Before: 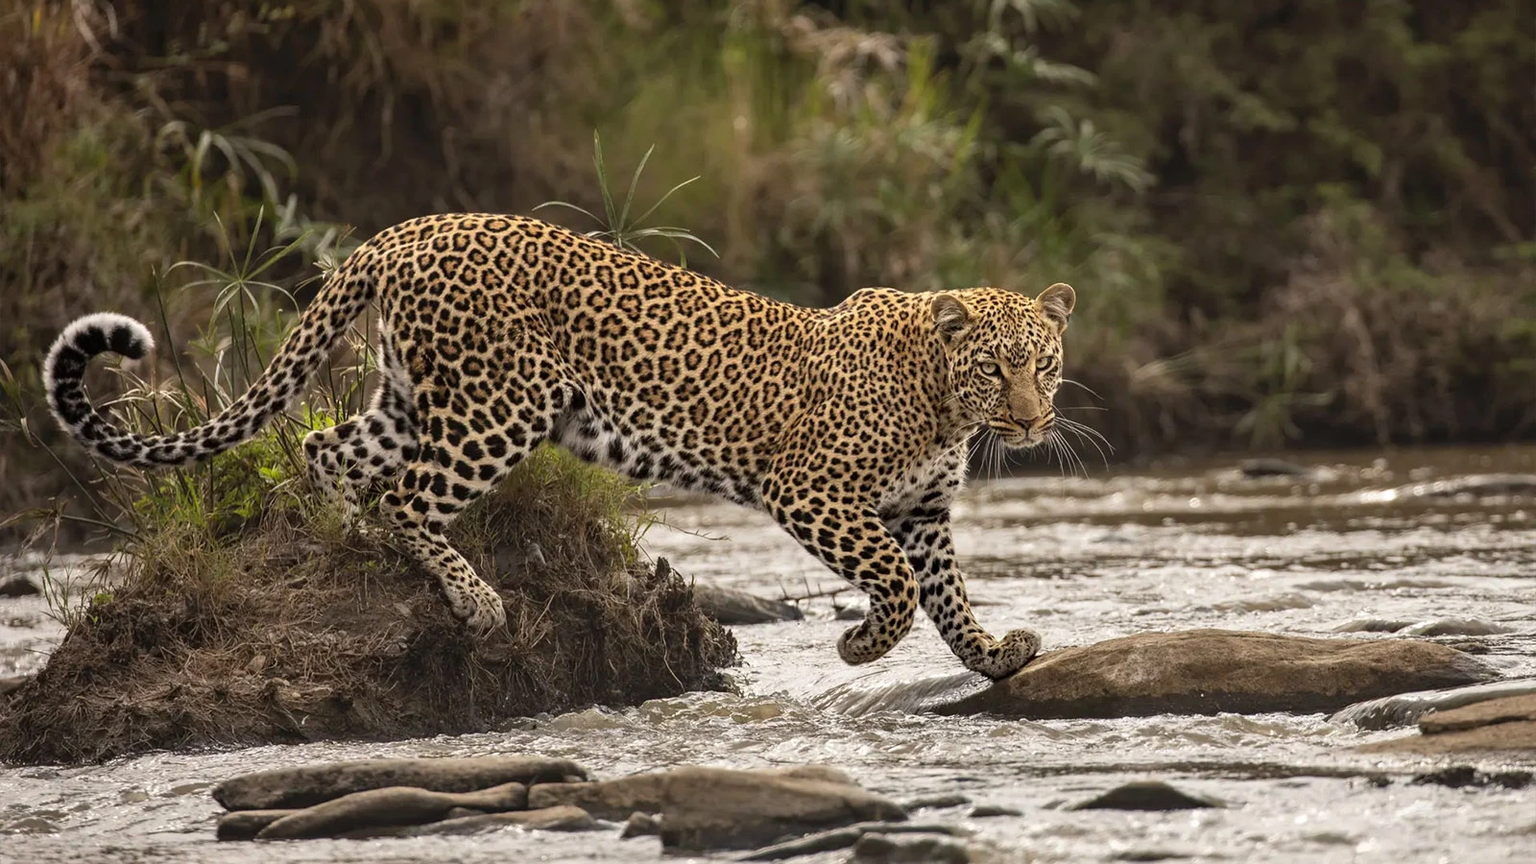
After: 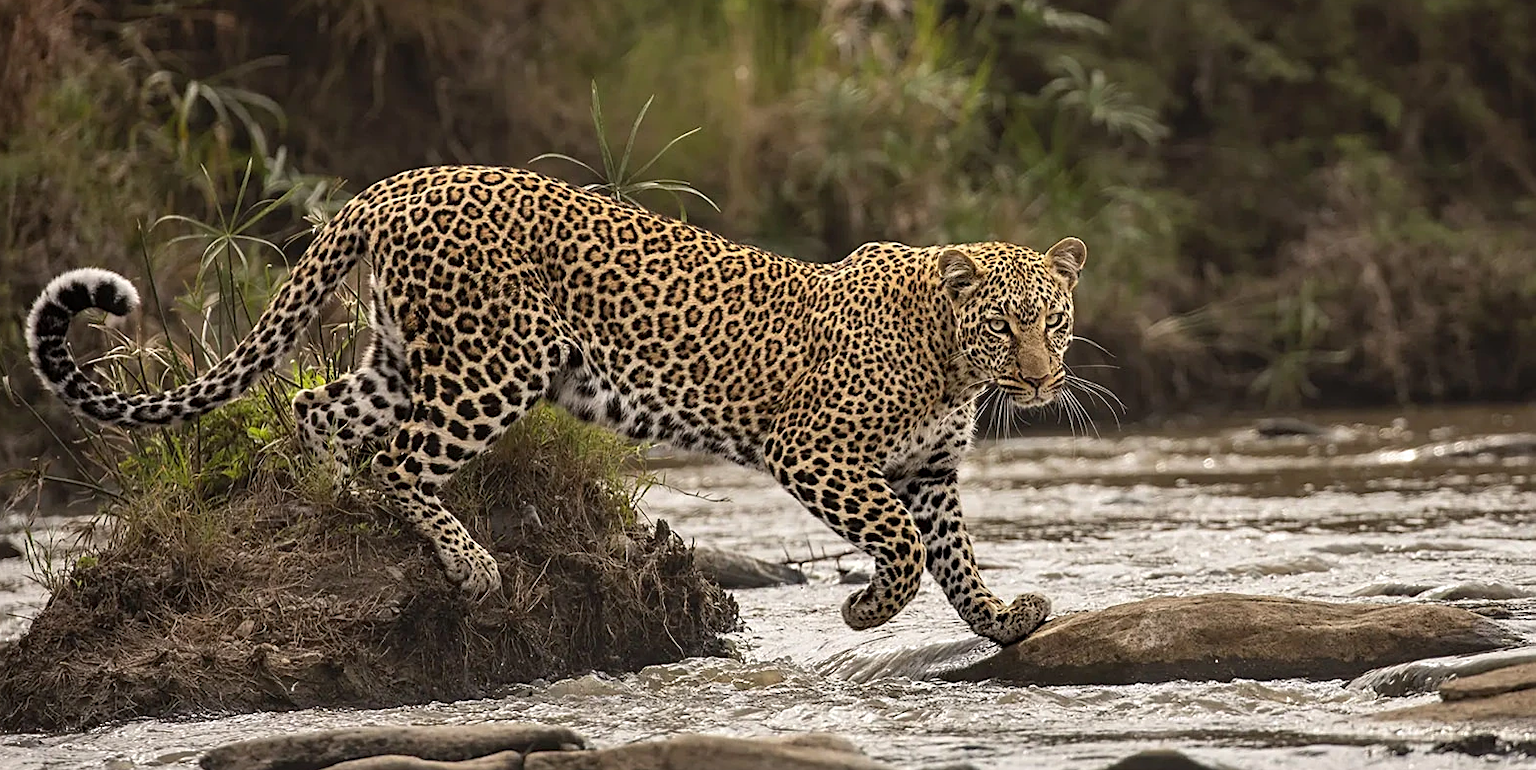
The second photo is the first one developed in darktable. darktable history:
crop: left 1.234%, top 6.103%, right 1.44%, bottom 7.091%
sharpen: amount 0.49
